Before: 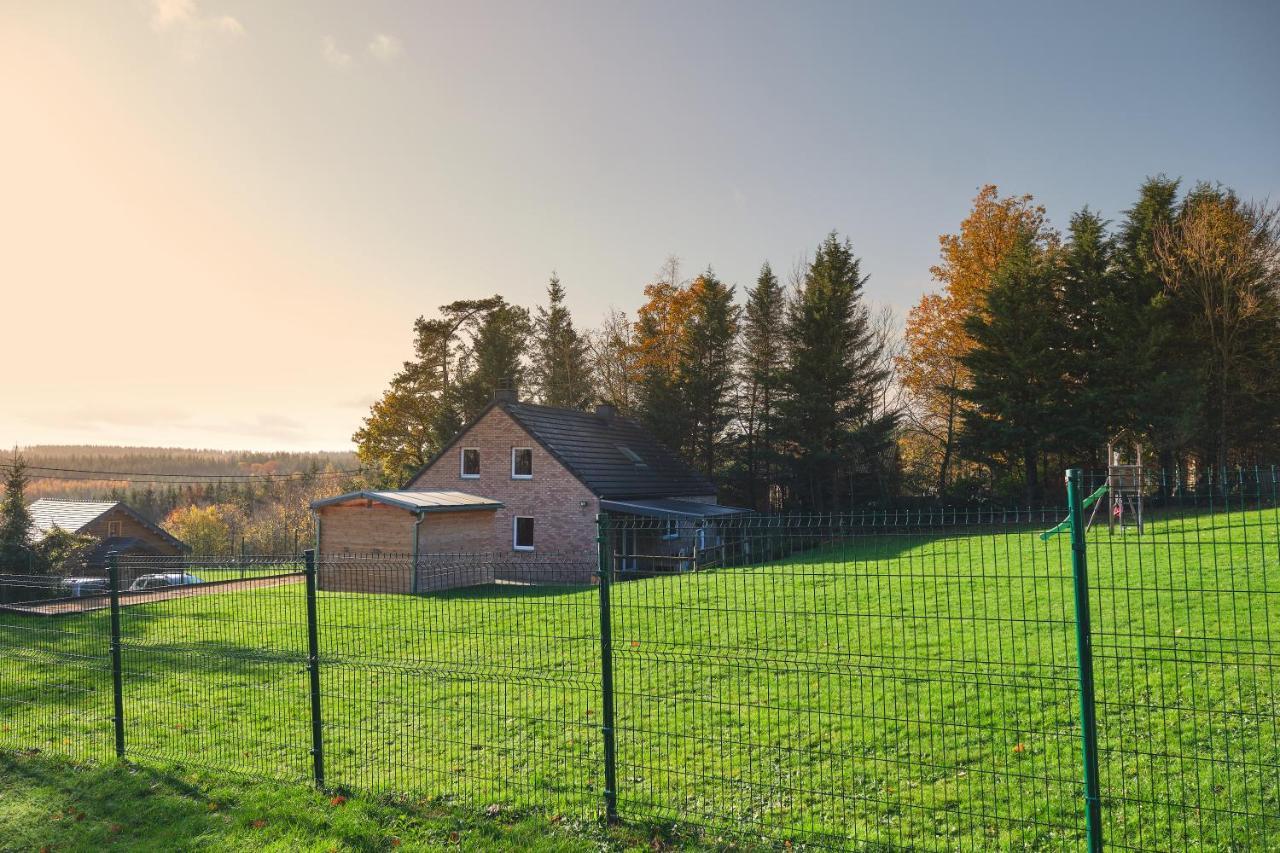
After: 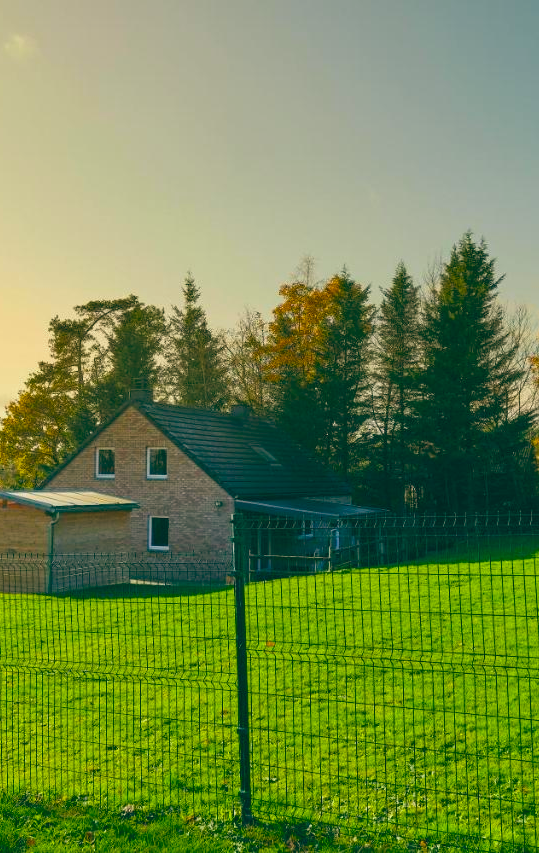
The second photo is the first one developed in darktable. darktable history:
color balance rgb: linear chroma grading › global chroma 15%, perceptual saturation grading › global saturation 30%
crop: left 28.583%, right 29.231%
color balance: lift [1.005, 0.99, 1.007, 1.01], gamma [1, 1.034, 1.032, 0.966], gain [0.873, 1.055, 1.067, 0.933]
